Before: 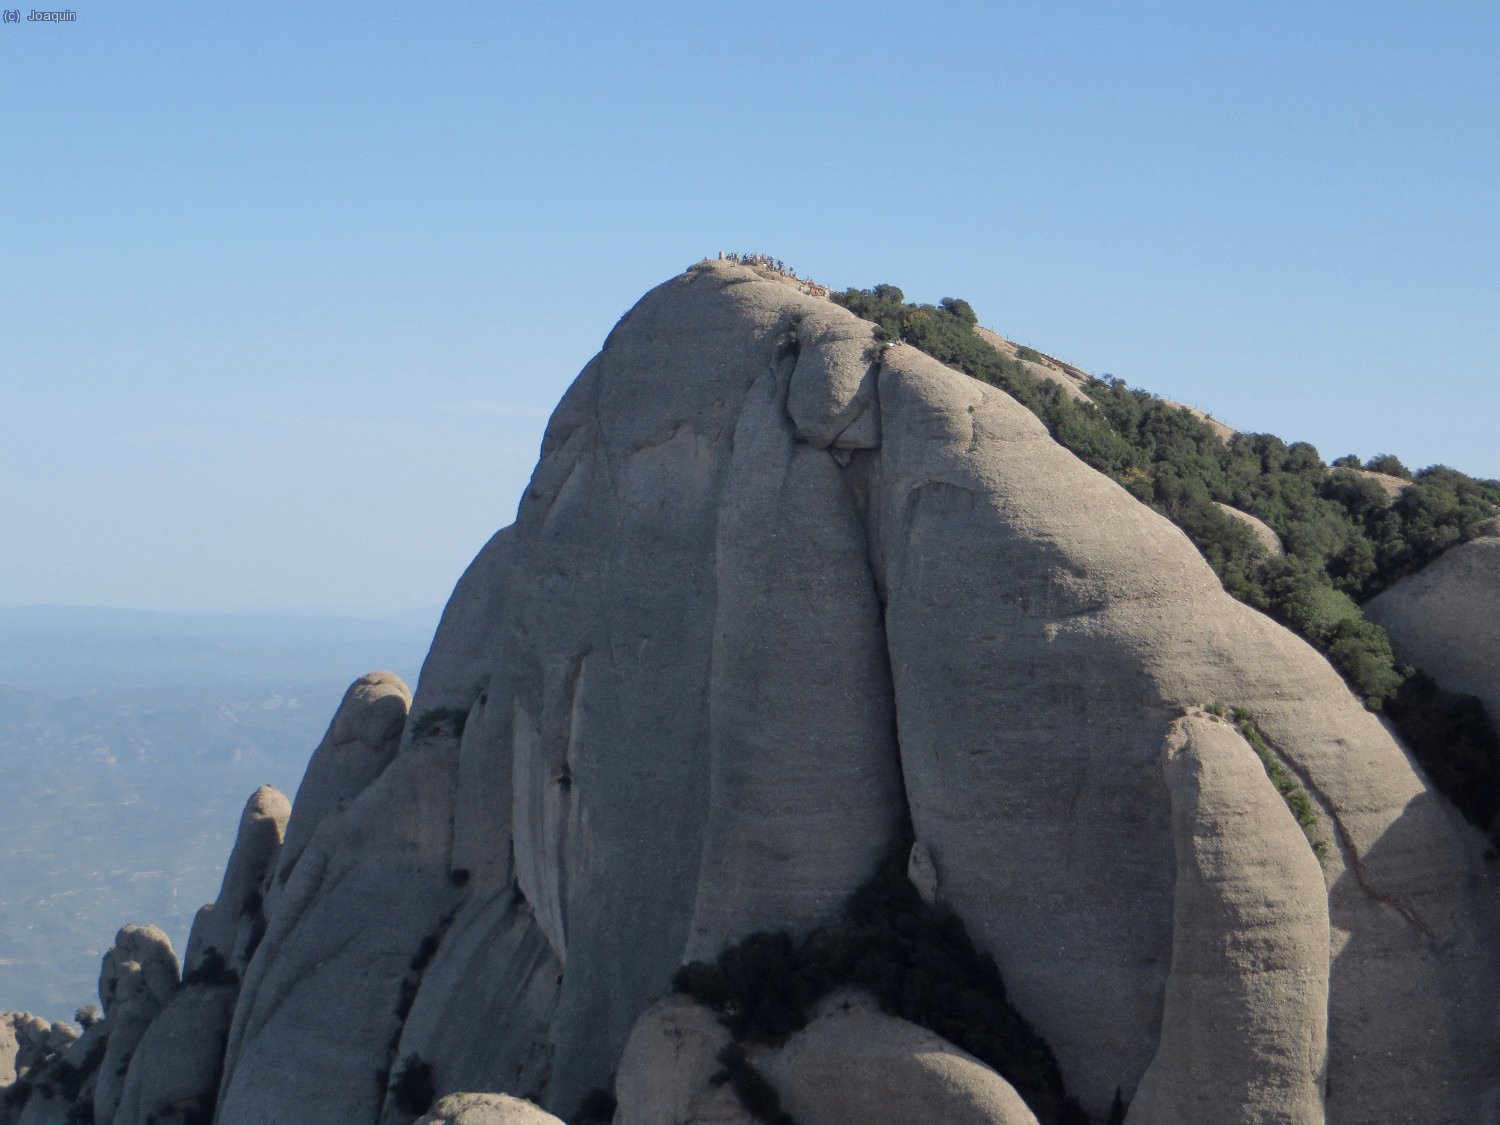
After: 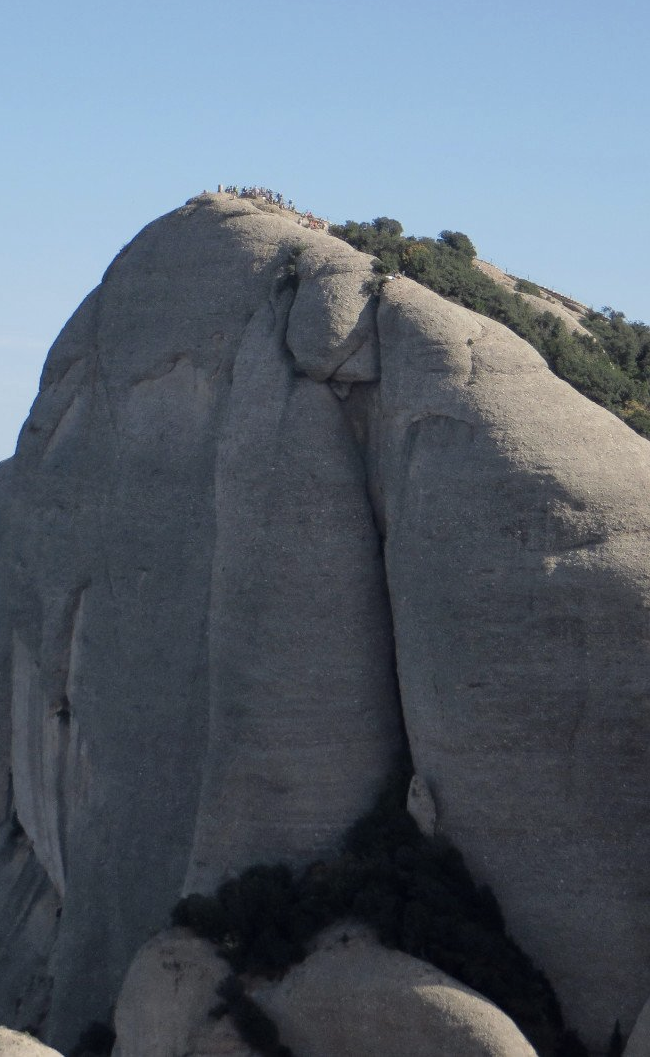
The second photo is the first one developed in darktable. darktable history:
crop: left 33.452%, top 6.025%, right 23.155%
contrast brightness saturation: contrast 0.07
color correction: saturation 0.85
